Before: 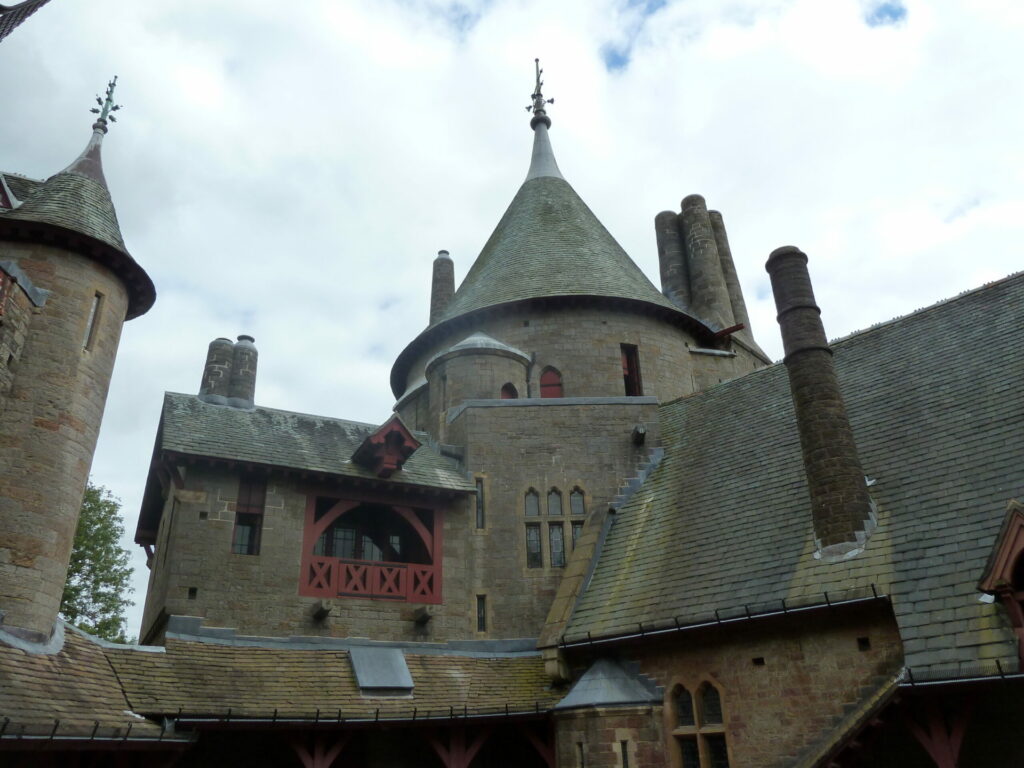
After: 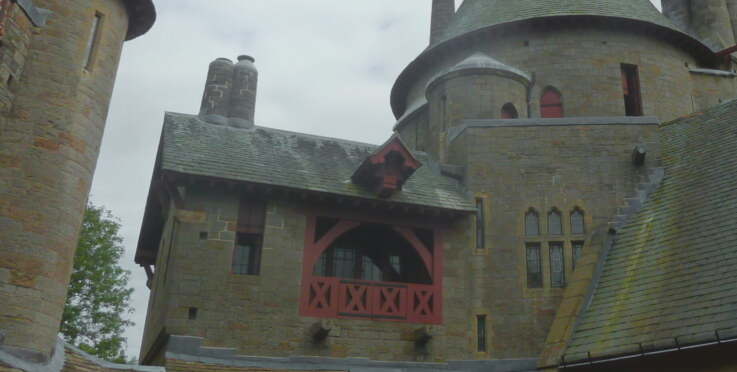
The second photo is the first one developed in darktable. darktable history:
color zones: curves: ch1 [(0.25, 0.61) (0.75, 0.248)]
crop: top 36.498%, right 27.964%, bottom 14.995%
tone equalizer: on, module defaults
local contrast: detail 69%
